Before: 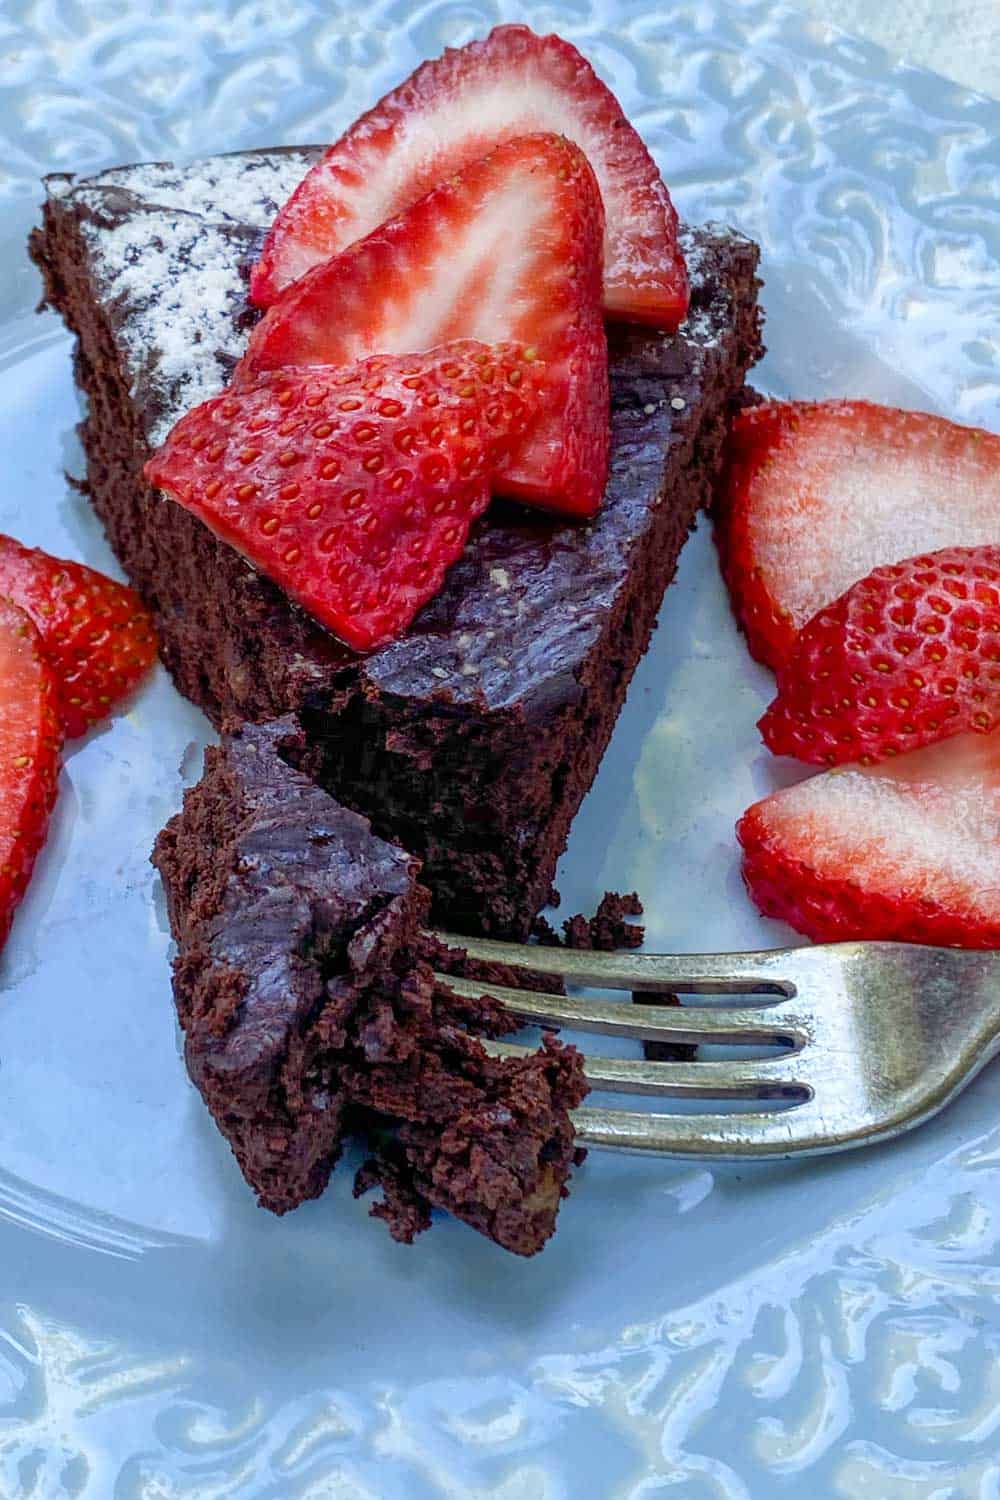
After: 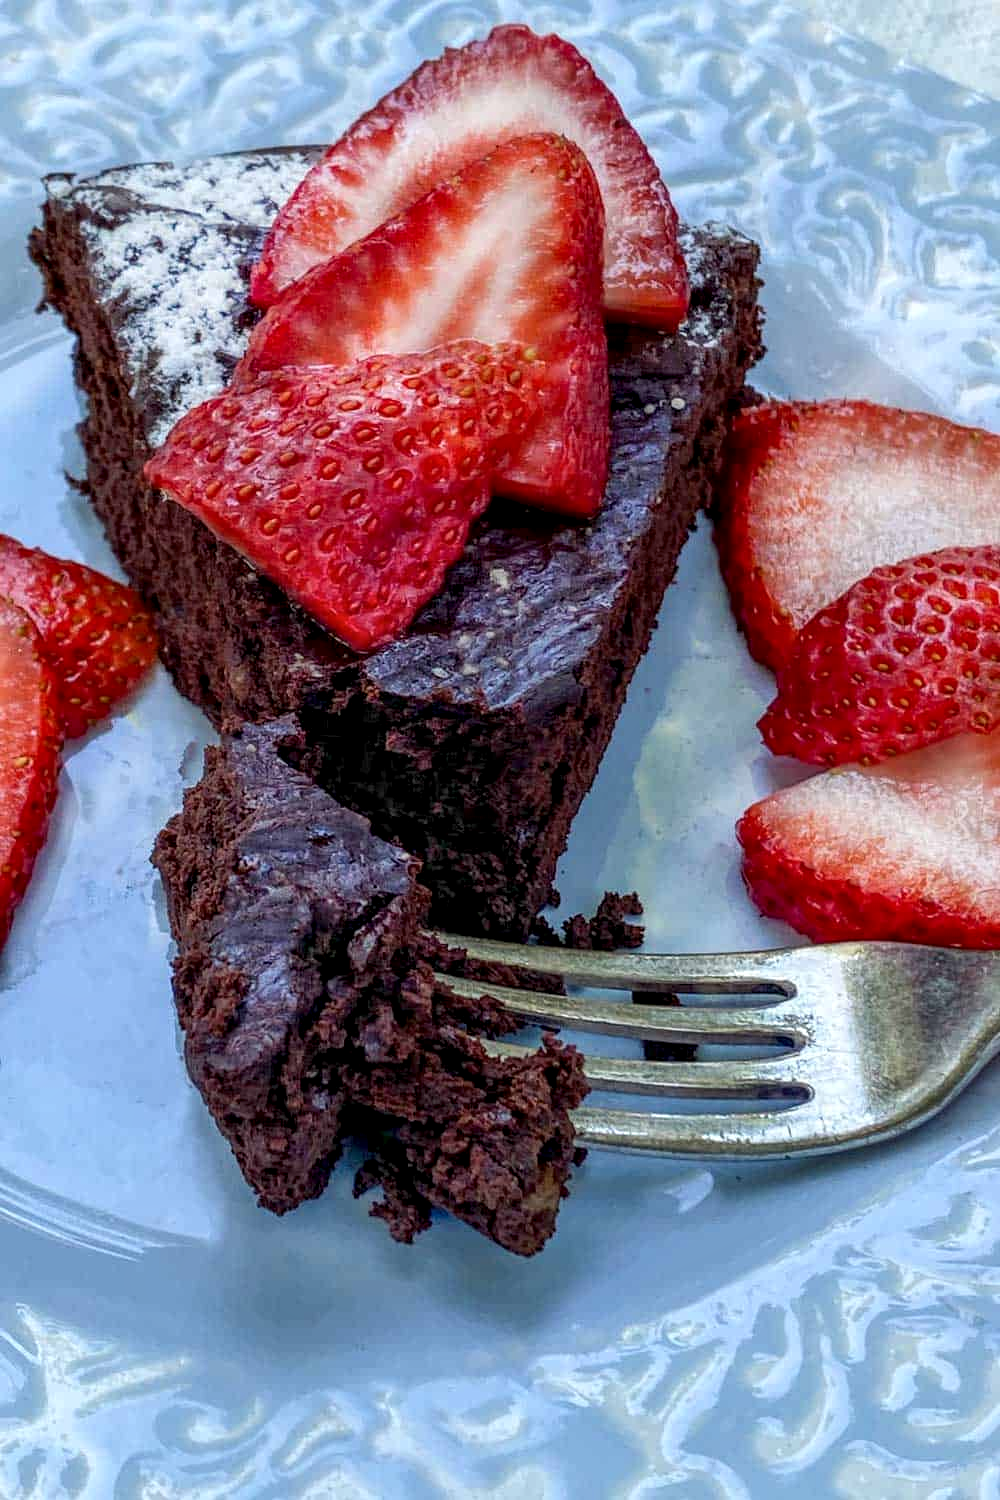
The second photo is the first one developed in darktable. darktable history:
local contrast: shadows 94%
color correction: saturation 0.98
